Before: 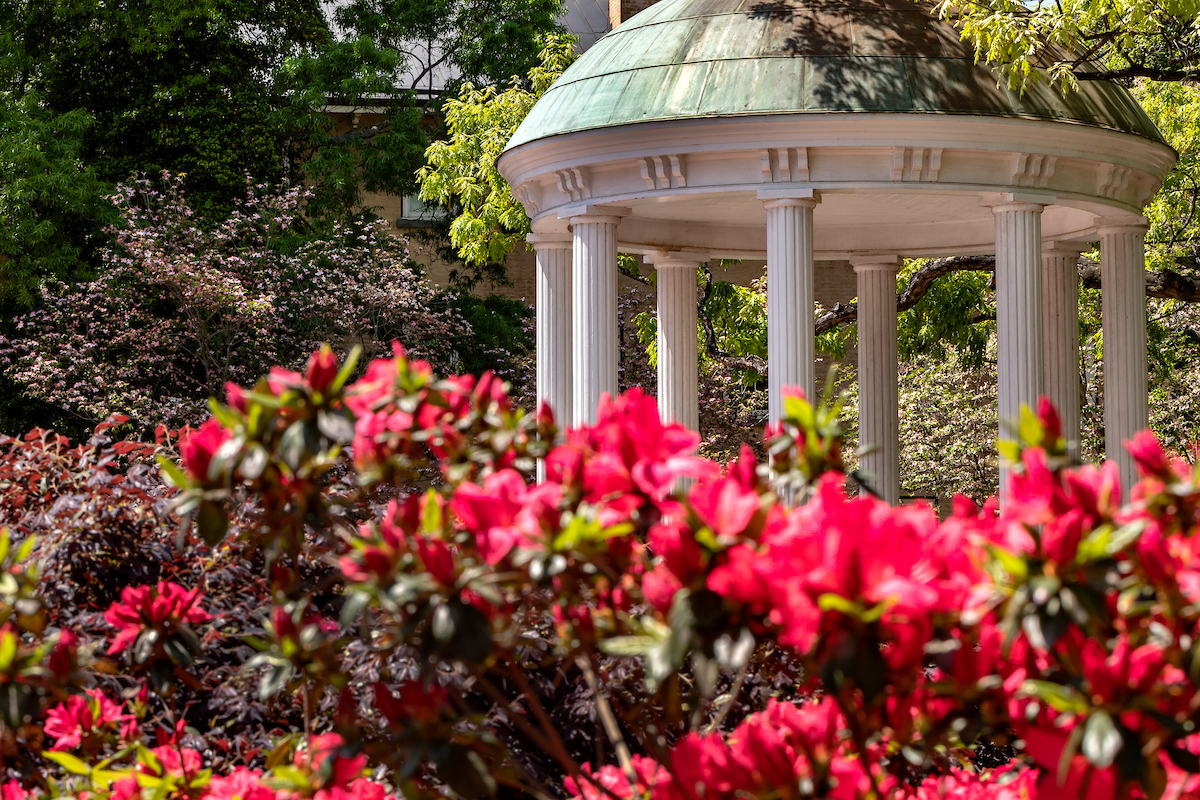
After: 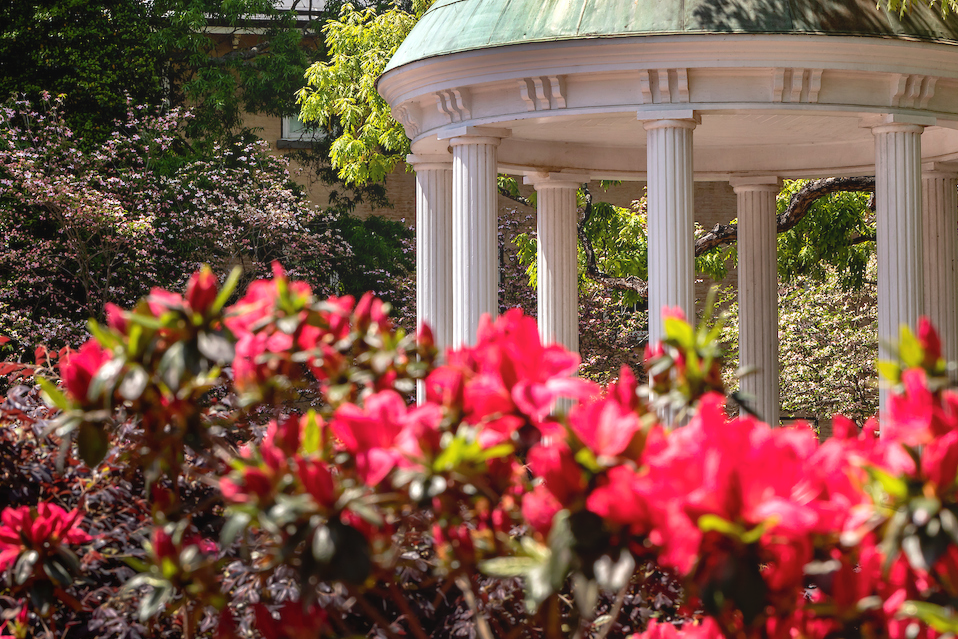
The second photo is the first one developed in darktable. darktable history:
crop and rotate: left 10.071%, top 10.071%, right 10.02%, bottom 10.02%
bloom: size 40%
